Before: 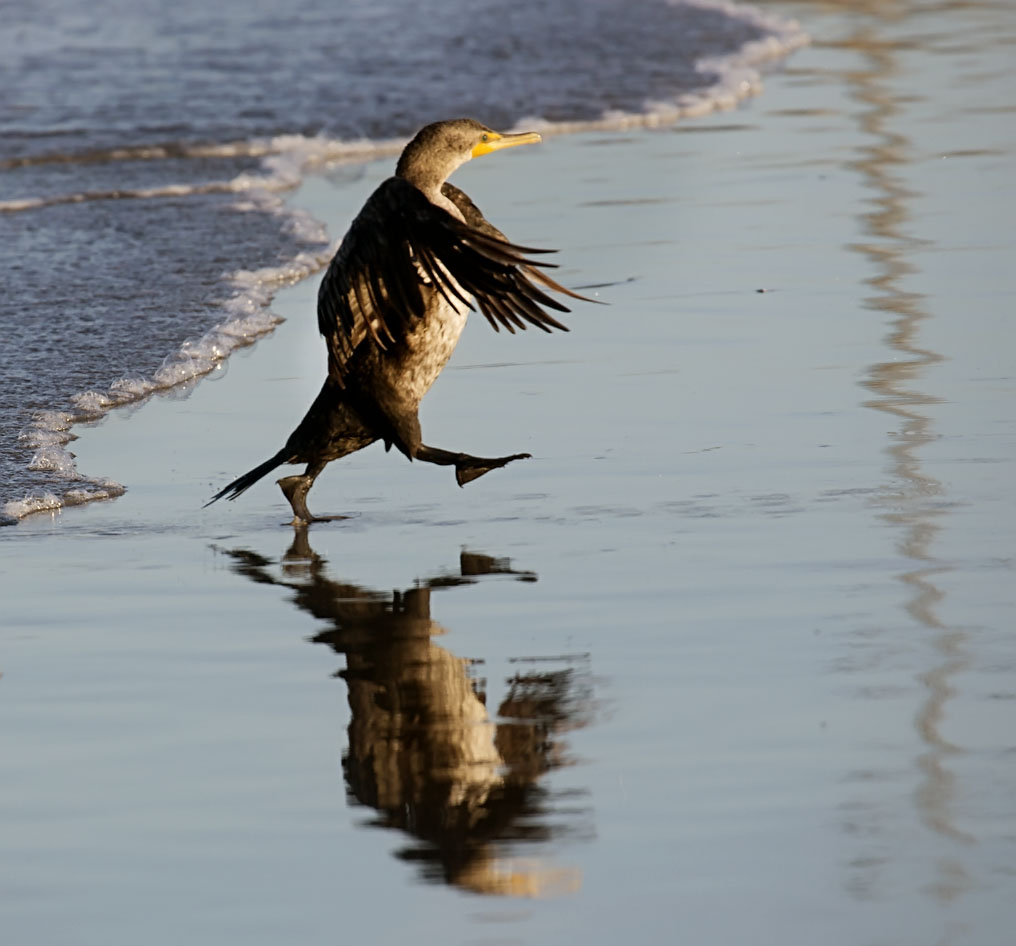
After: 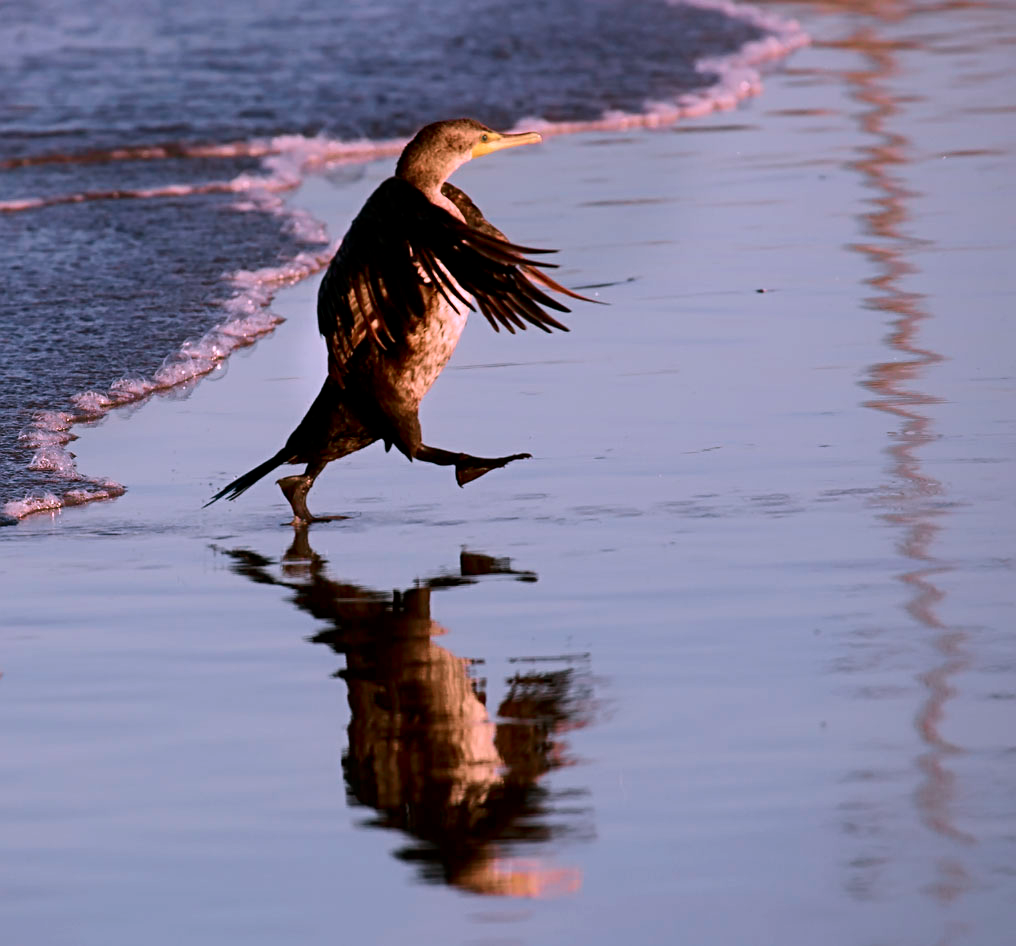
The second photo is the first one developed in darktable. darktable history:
color correction: highlights a* 15.75, highlights b* -20.37
contrast brightness saturation: contrast 0.118, brightness -0.115, saturation 0.199
color zones: curves: ch1 [(0, 0.708) (0.088, 0.648) (0.245, 0.187) (0.429, 0.326) (0.571, 0.498) (0.714, 0.5) (0.857, 0.5) (1, 0.708)]
